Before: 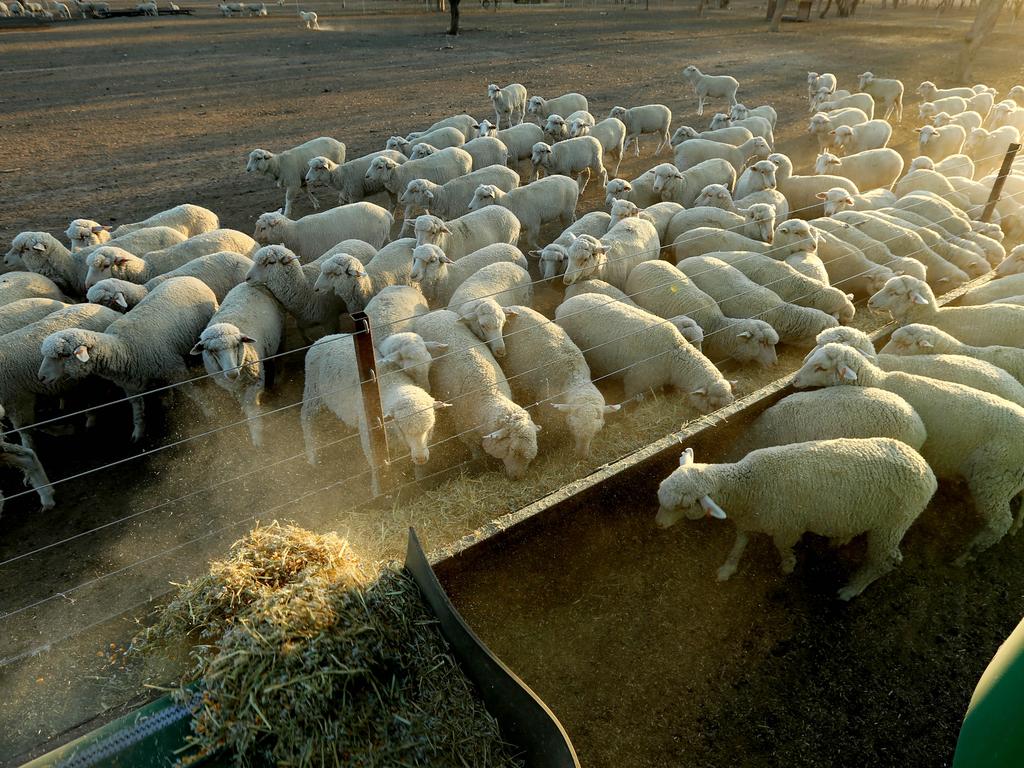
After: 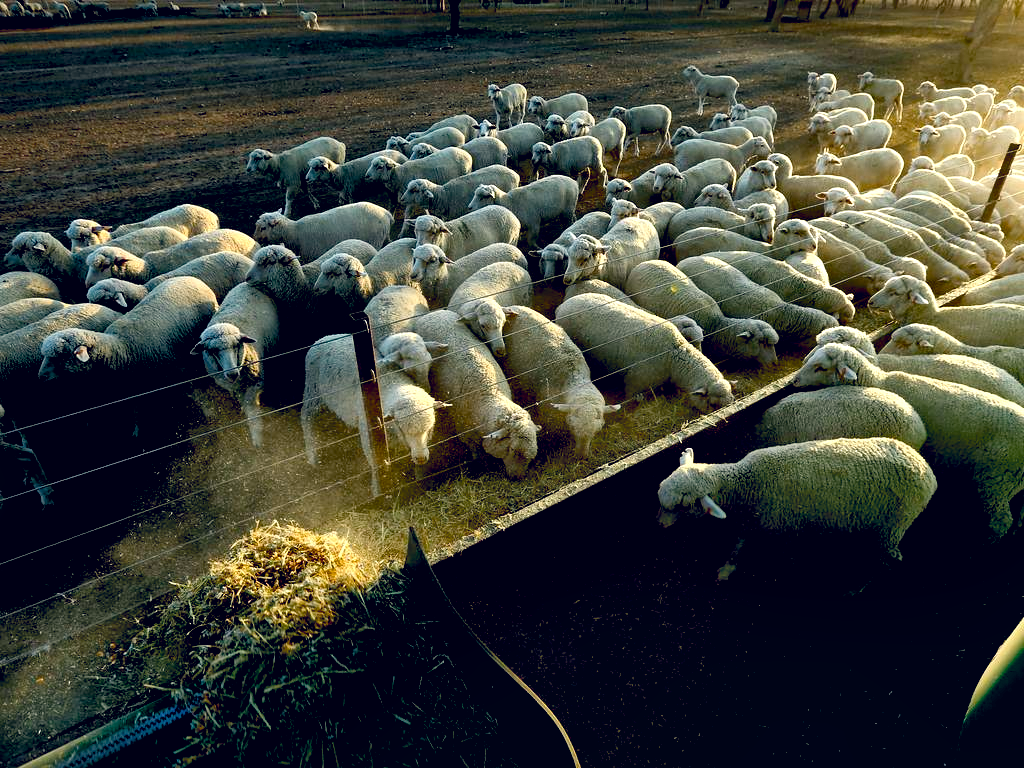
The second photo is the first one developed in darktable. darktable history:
color correction: highlights b* 0.042
local contrast: mode bilateral grid, contrast 25, coarseness 60, detail 152%, midtone range 0.2
color balance rgb: shadows lift › chroma 3.203%, shadows lift › hue 241.65°, global offset › luminance 0.41%, global offset › chroma 0.202%, global offset › hue 255.43°, perceptual saturation grading › global saturation 20%, perceptual saturation grading › highlights -25.173%, perceptual saturation grading › shadows 26.019%, perceptual brilliance grading › global brilliance 15.496%, perceptual brilliance grading › shadows -35.494%, global vibrance 20%
exposure: black level correction 0.046, exposure -0.232 EV, compensate highlight preservation false
